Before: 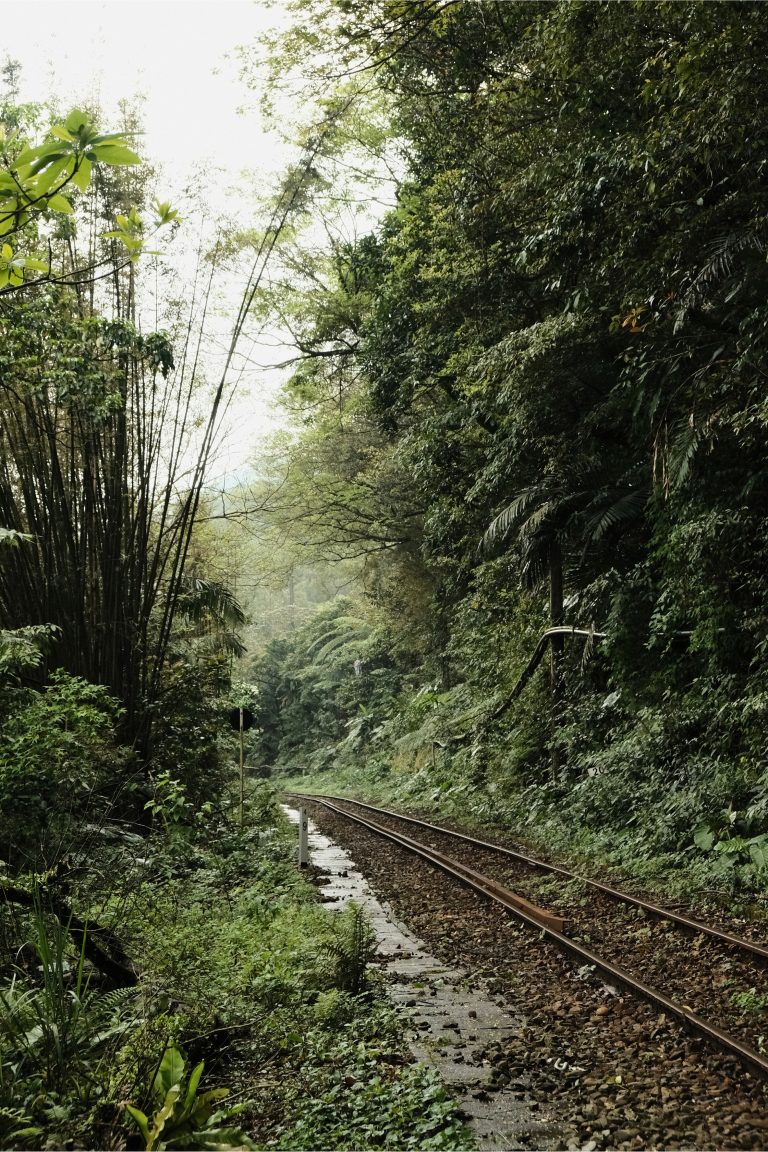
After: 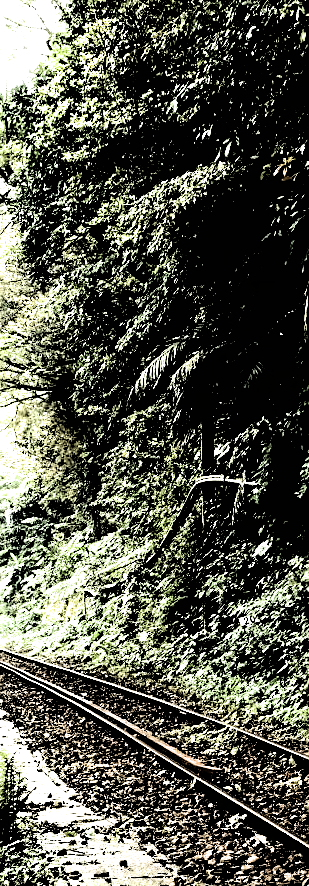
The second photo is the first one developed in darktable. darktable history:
crop: left 45.519%, top 13.137%, right 14.204%, bottom 9.905%
exposure: exposure 1 EV, compensate highlight preservation false
tone equalizer: -8 EV 0.001 EV, -7 EV -0.002 EV, -6 EV 0.002 EV, -5 EV -0.035 EV, -4 EV -0.155 EV, -3 EV -0.189 EV, -2 EV 0.211 EV, -1 EV 0.727 EV, +0 EV 0.469 EV
filmic rgb: black relative exposure -1.09 EV, white relative exposure 2.08 EV, hardness 1.53, contrast 2.247
sharpen: radius 1.913, amount 0.414, threshold 1.476
